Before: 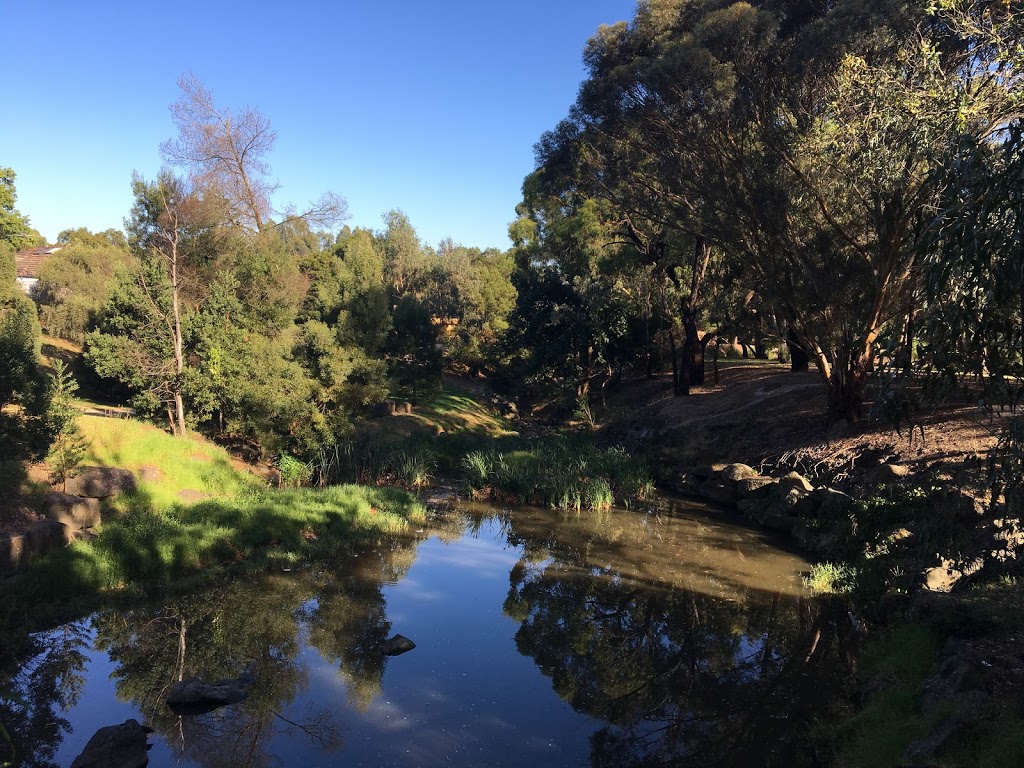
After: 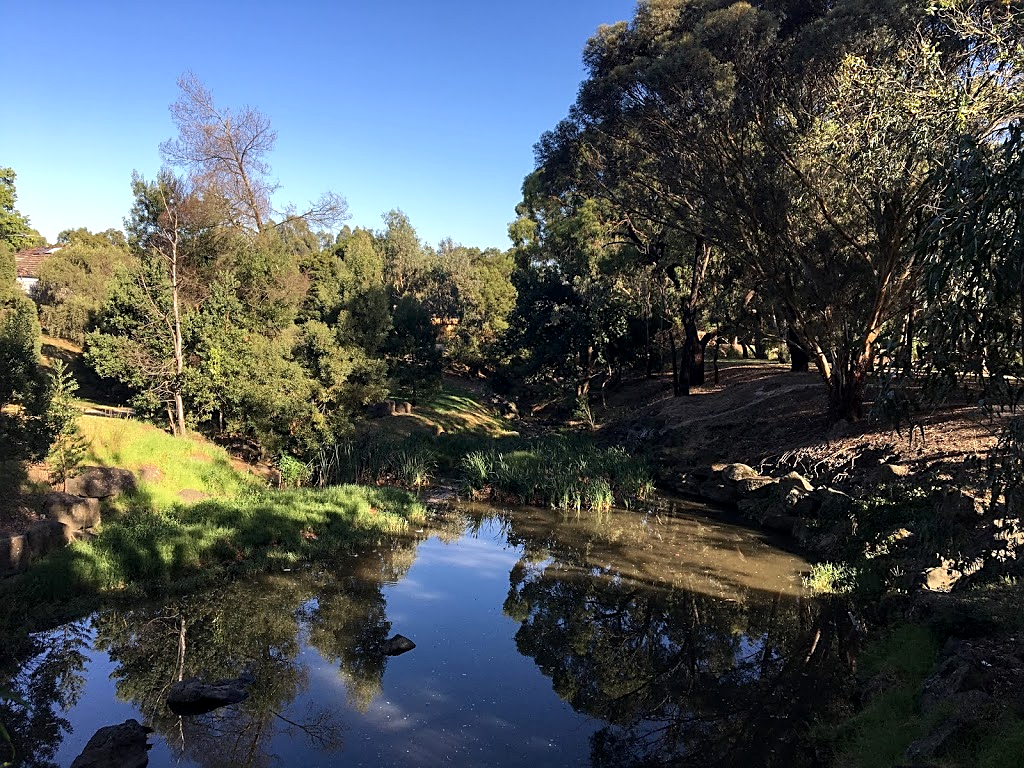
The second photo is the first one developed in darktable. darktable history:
sharpen: on, module defaults
local contrast: highlights 86%, shadows 78%
